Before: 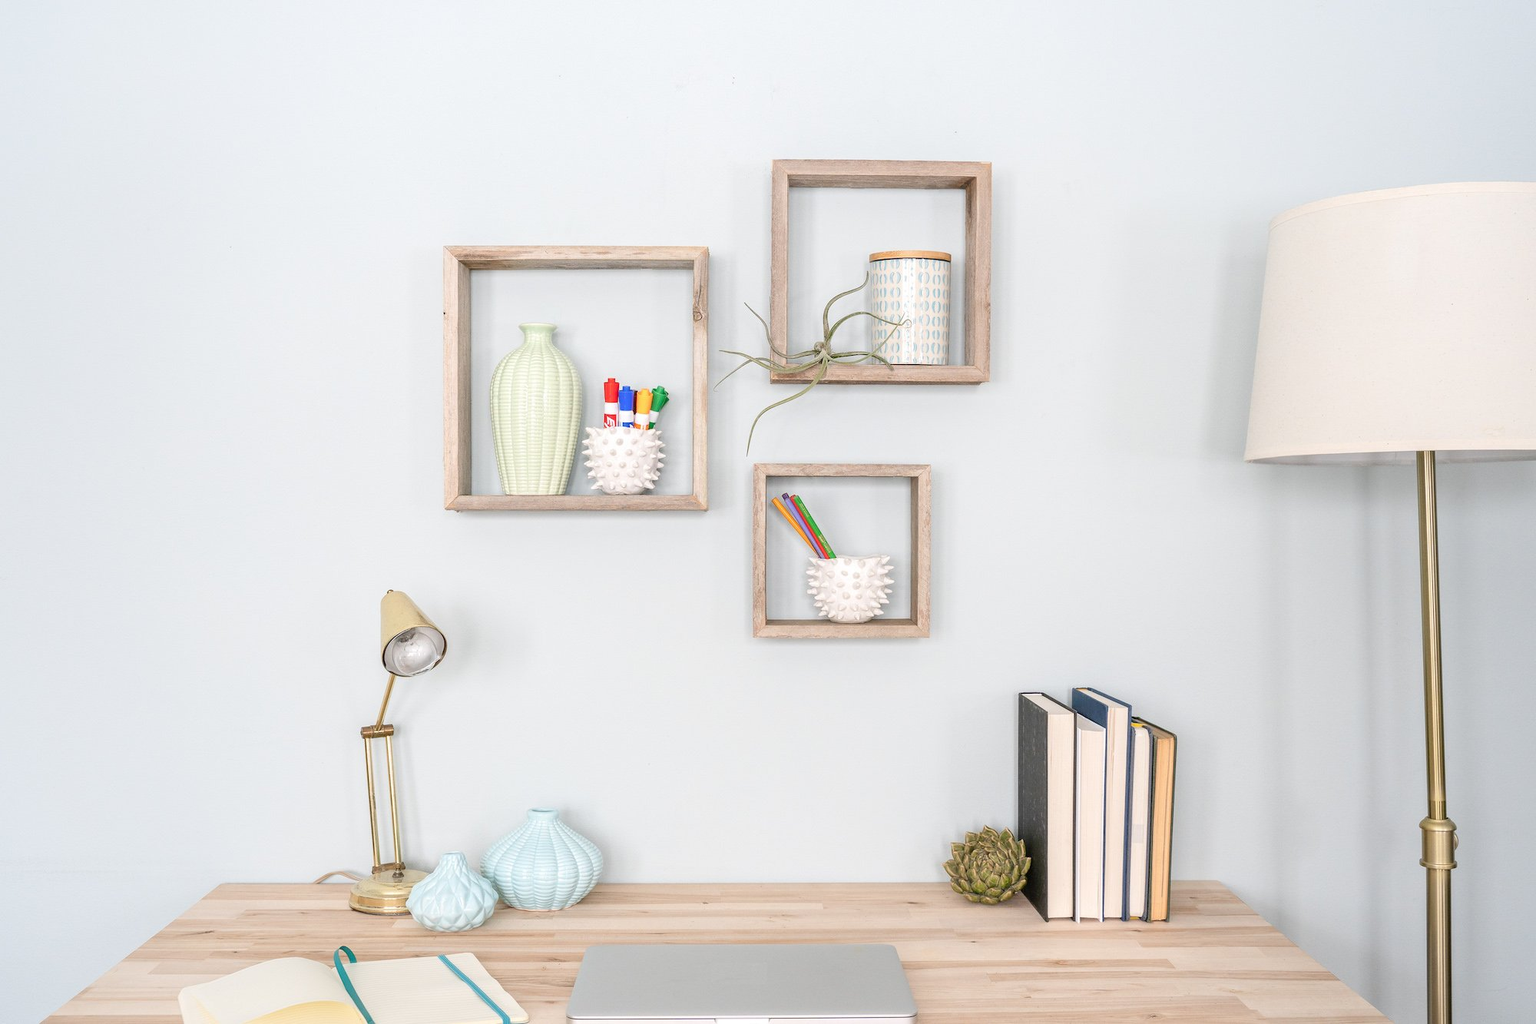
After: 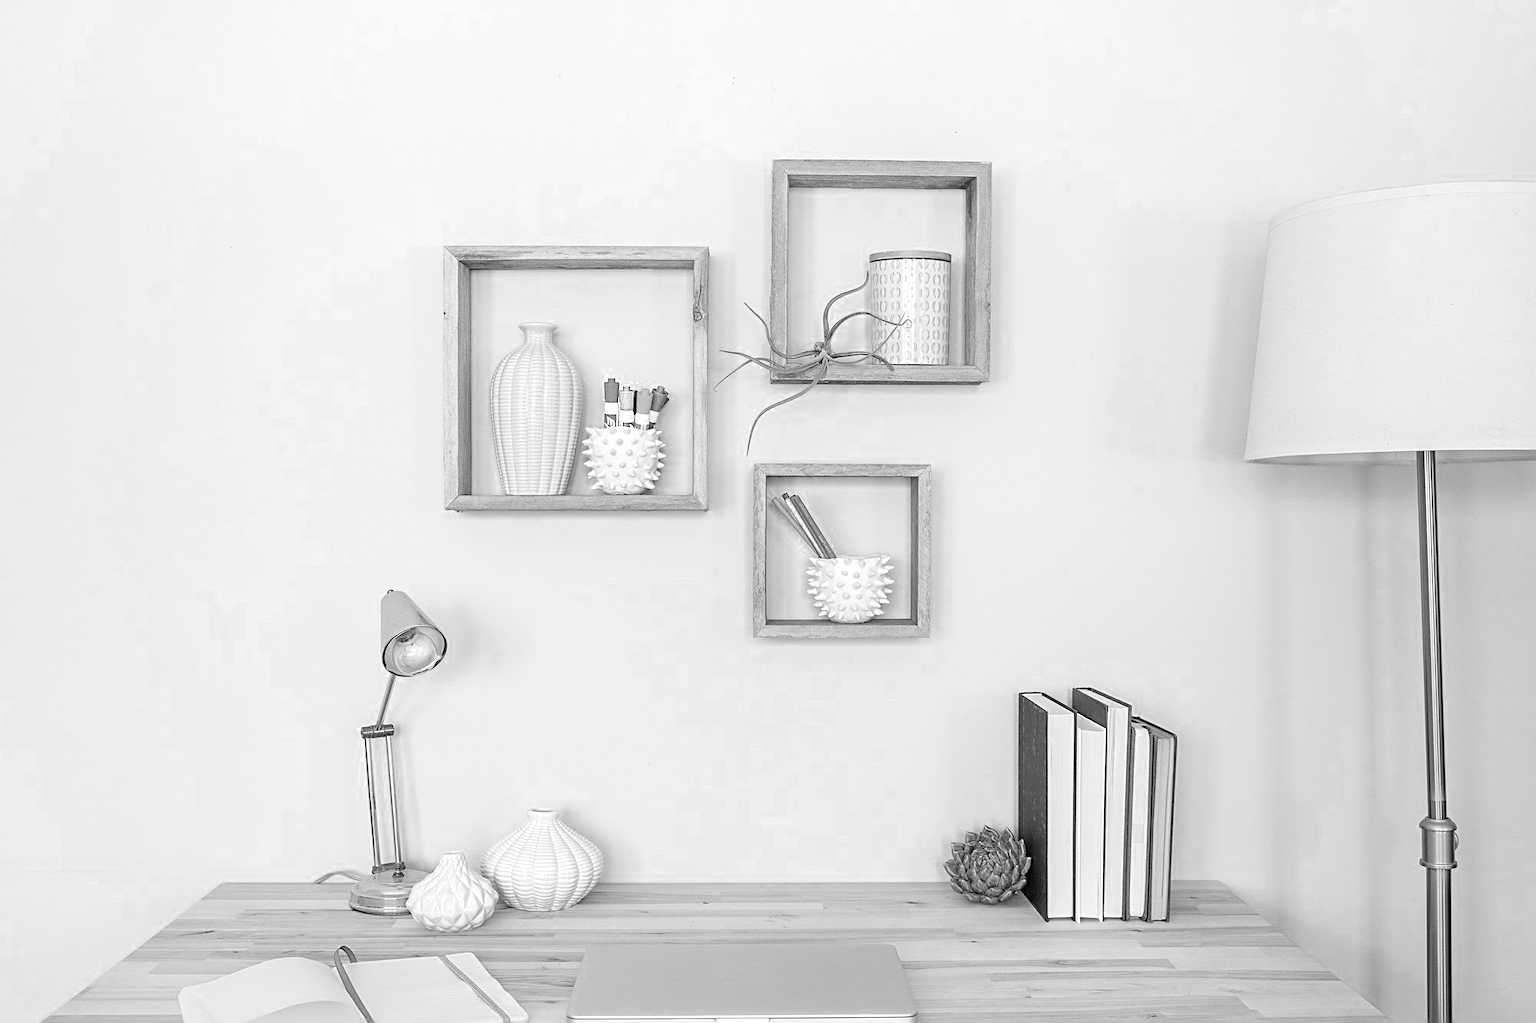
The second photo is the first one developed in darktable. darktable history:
color zones: curves: ch0 [(0, 0.613) (0.01, 0.613) (0.245, 0.448) (0.498, 0.529) (0.642, 0.665) (0.879, 0.777) (0.99, 0.613)]; ch1 [(0, 0) (0.143, 0) (0.286, 0) (0.429, 0) (0.571, 0) (0.714, 0) (0.857, 0)]
sharpen: radius 2.768
